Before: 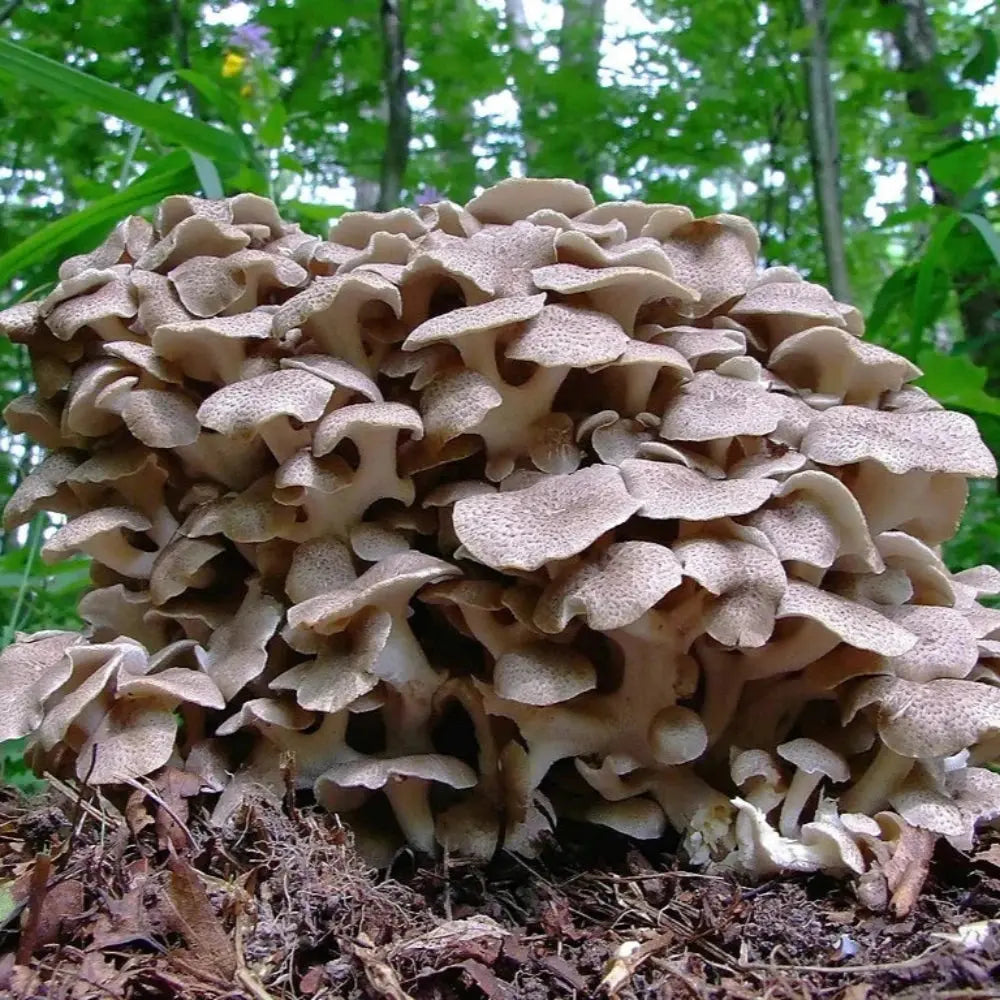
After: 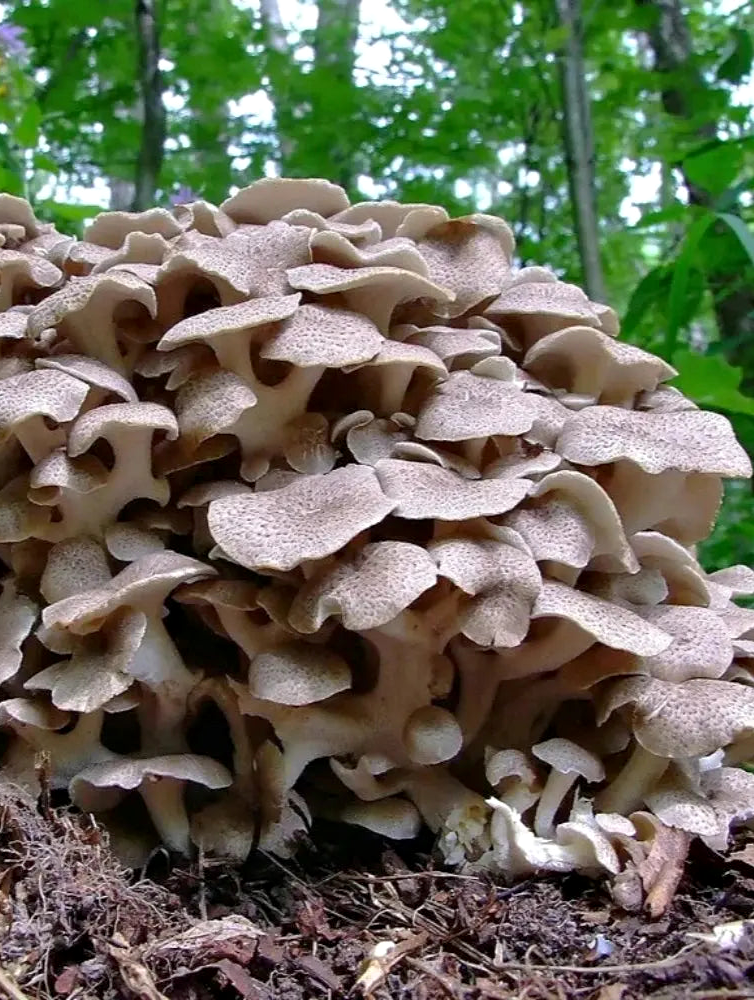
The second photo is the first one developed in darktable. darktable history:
shadows and highlights: shadows 20.55, highlights -20.99, soften with gaussian
crop and rotate: left 24.6%
contrast equalizer: octaves 7, y [[0.6 ×6], [0.55 ×6], [0 ×6], [0 ×6], [0 ×6]], mix 0.15
